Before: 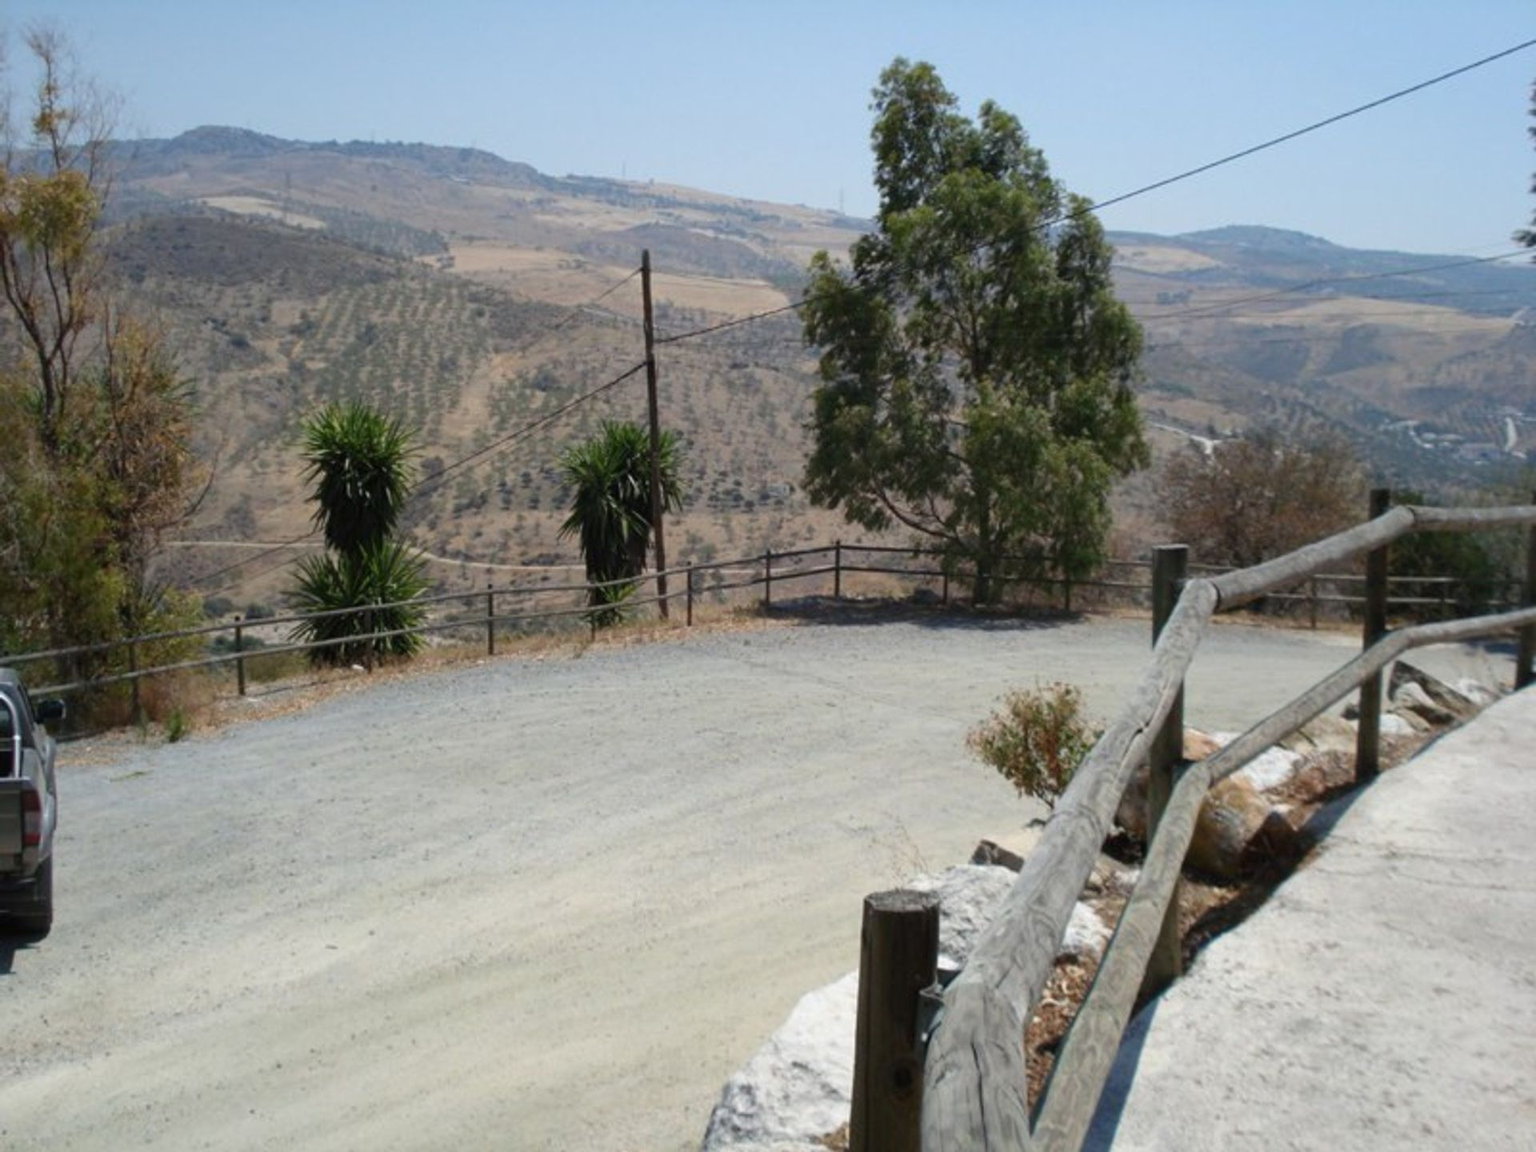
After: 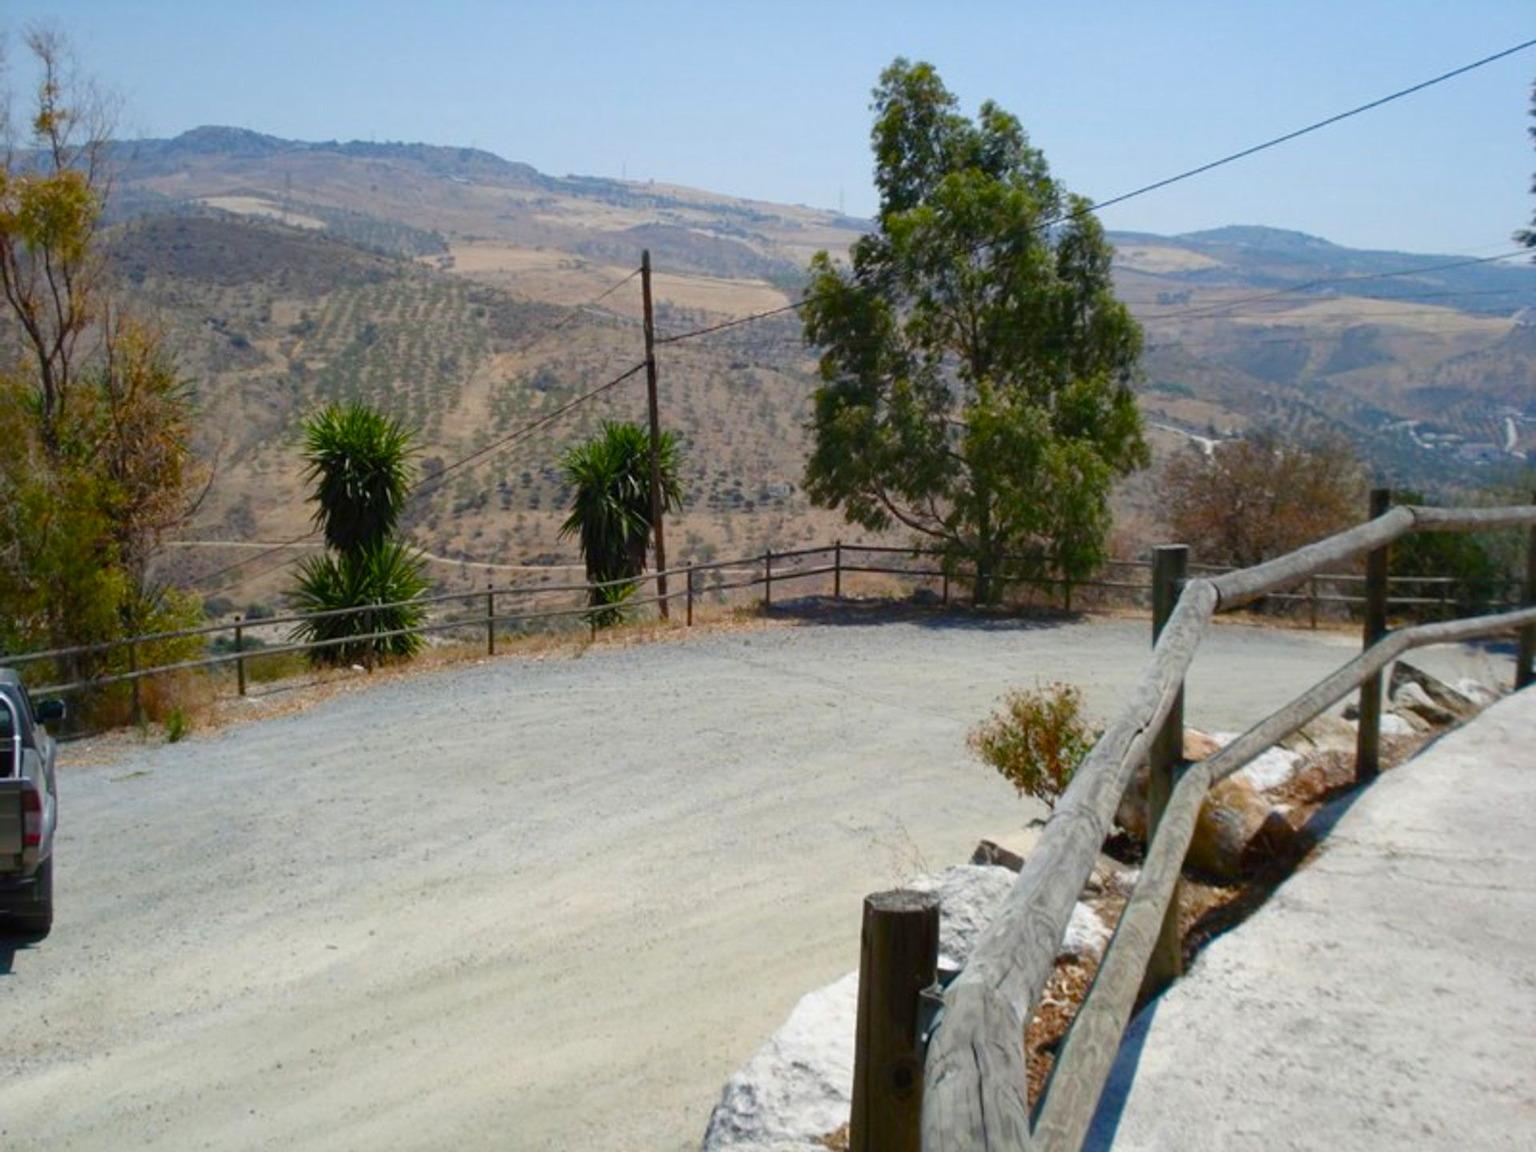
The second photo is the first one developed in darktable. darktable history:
color balance rgb: perceptual saturation grading › global saturation 20%, perceptual saturation grading › highlights -25.414%, perceptual saturation grading › shadows 49.728%, global vibrance 19.185%
